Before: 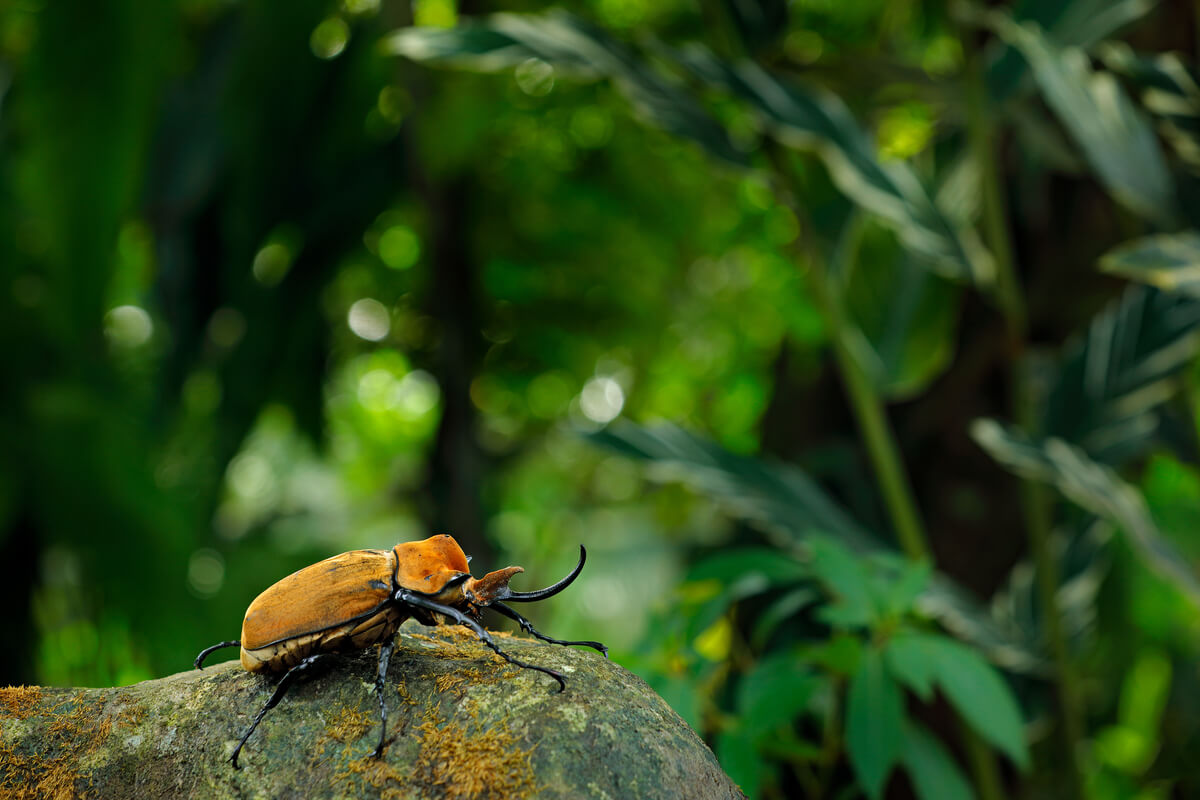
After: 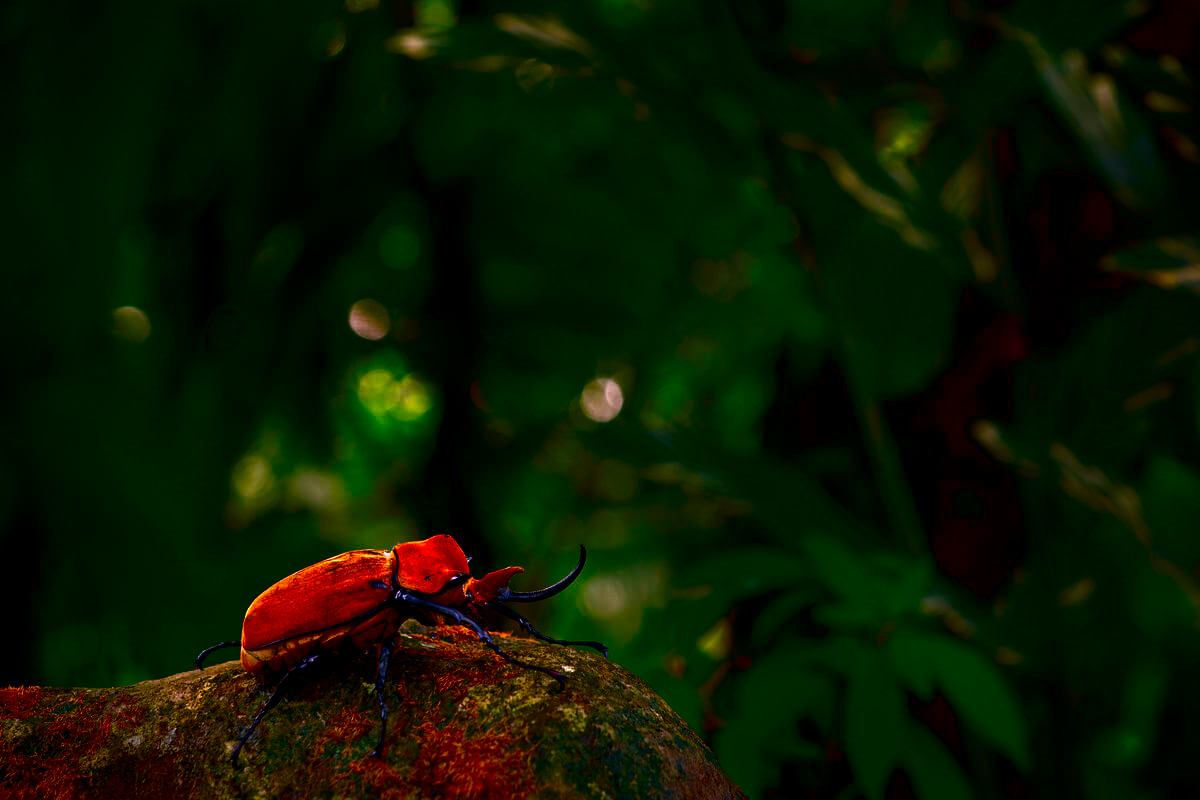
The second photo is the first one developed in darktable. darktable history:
vignetting: fall-off radius 81.94%
local contrast: highlights 100%, shadows 100%, detail 120%, midtone range 0.2
contrast brightness saturation: brightness -1, saturation 1
white balance: red 1.188, blue 1.11
